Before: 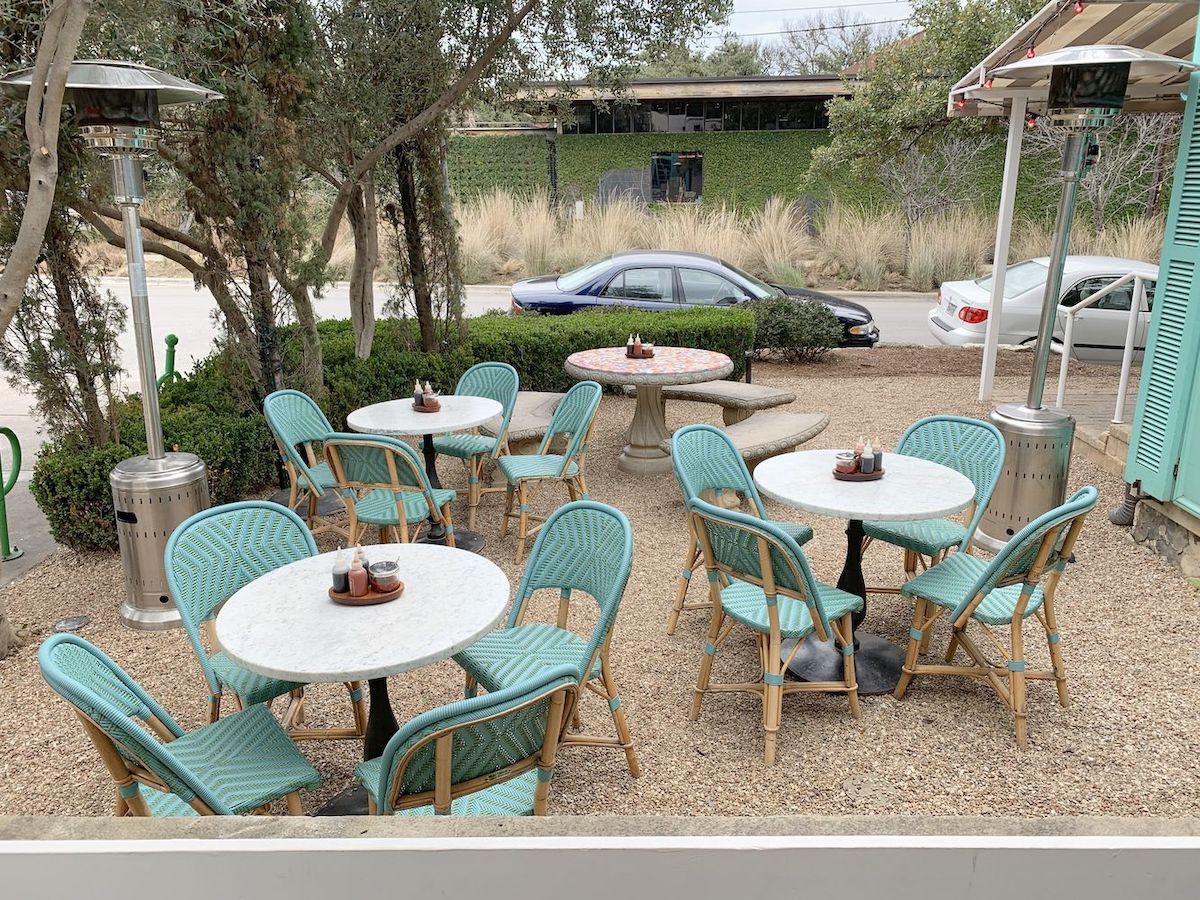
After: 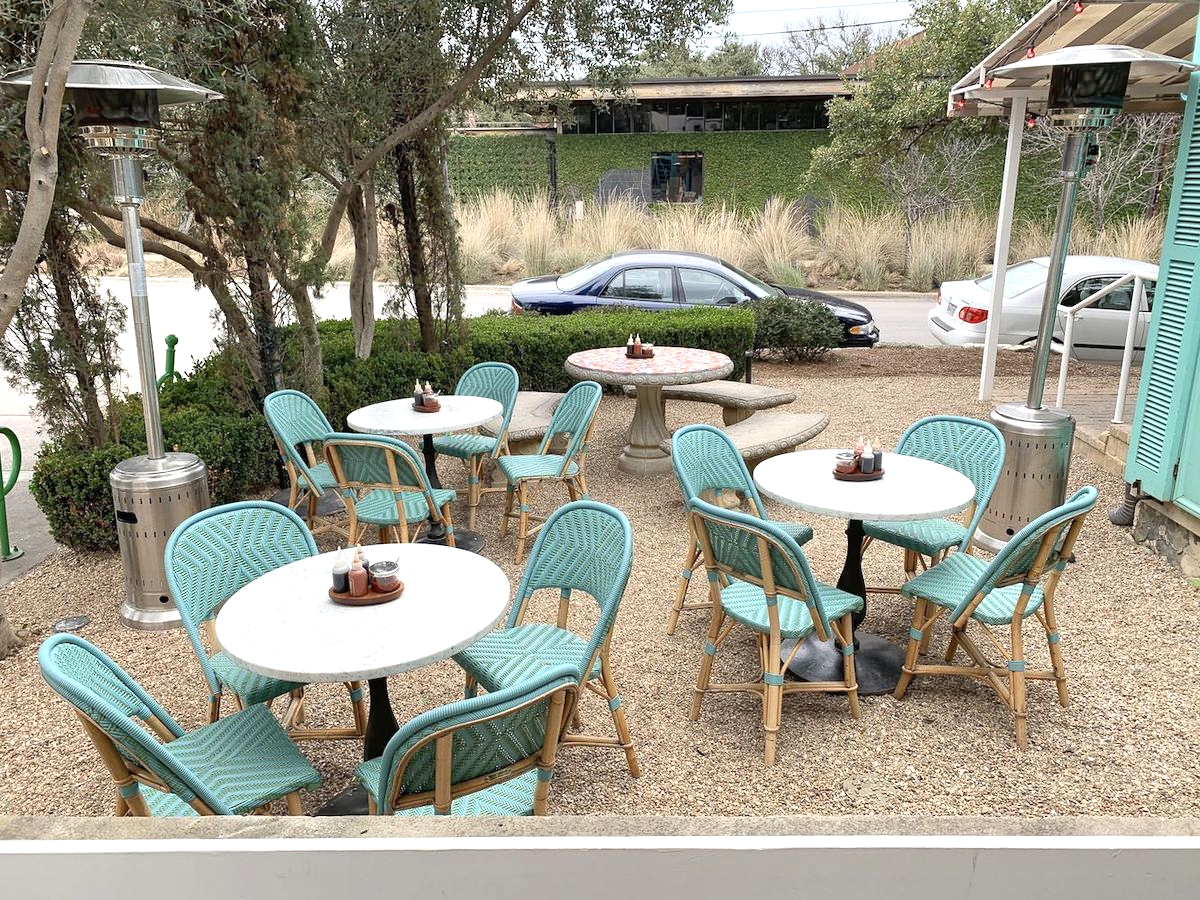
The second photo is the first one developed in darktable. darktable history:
color balance rgb: perceptual saturation grading › global saturation 0.076%, perceptual brilliance grading › global brilliance 2.45%, perceptual brilliance grading › highlights 8.048%, perceptual brilliance grading › shadows -3.87%
